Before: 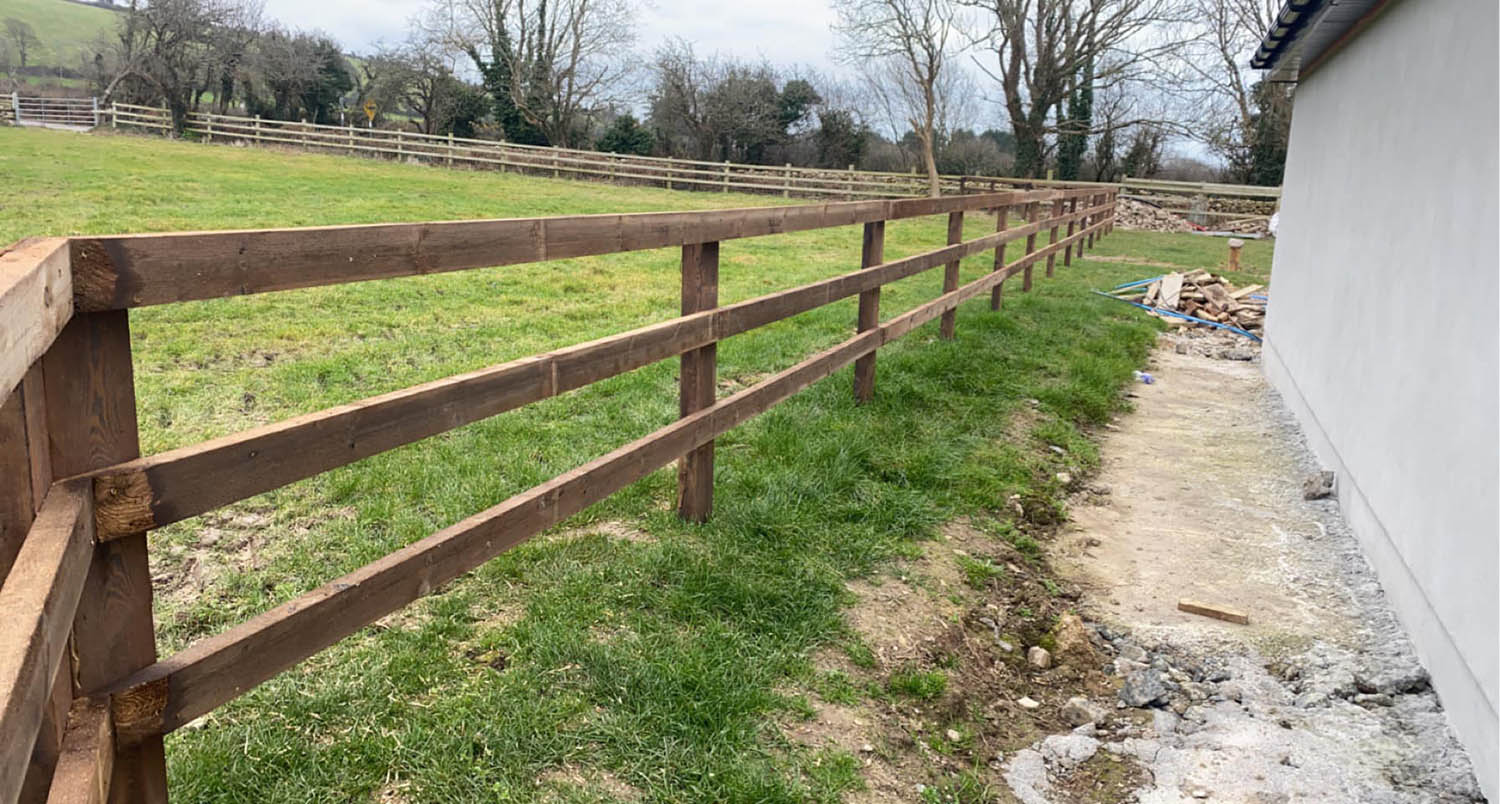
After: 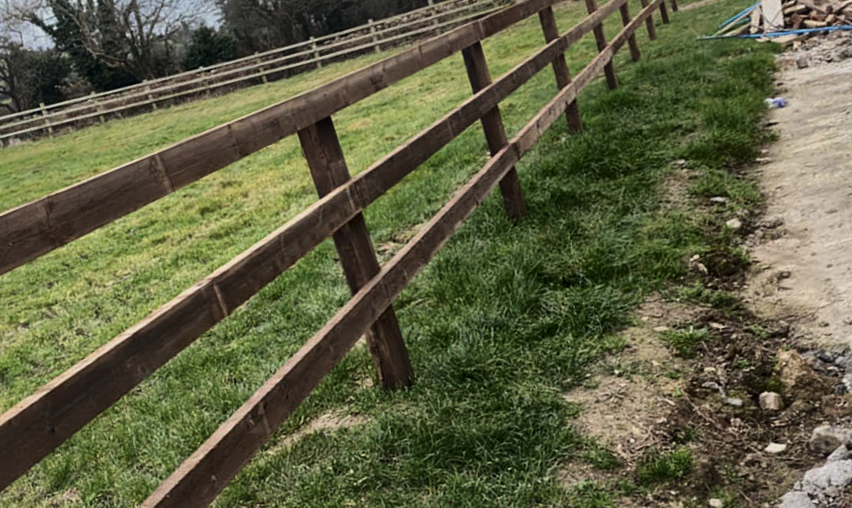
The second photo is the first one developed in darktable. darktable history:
crop and rotate: angle 19.45°, left 6.953%, right 4.197%, bottom 1.145%
exposure: black level correction -0.016, exposure -1.037 EV, compensate highlight preservation false
tone equalizer: -8 EV -0.749 EV, -7 EV -0.67 EV, -6 EV -0.613 EV, -5 EV -0.394 EV, -3 EV 0.371 EV, -2 EV 0.6 EV, -1 EV 0.695 EV, +0 EV 0.77 EV, edges refinement/feathering 500, mask exposure compensation -1.57 EV, preserve details no
local contrast: mode bilateral grid, contrast 21, coarseness 50, detail 158%, midtone range 0.2
